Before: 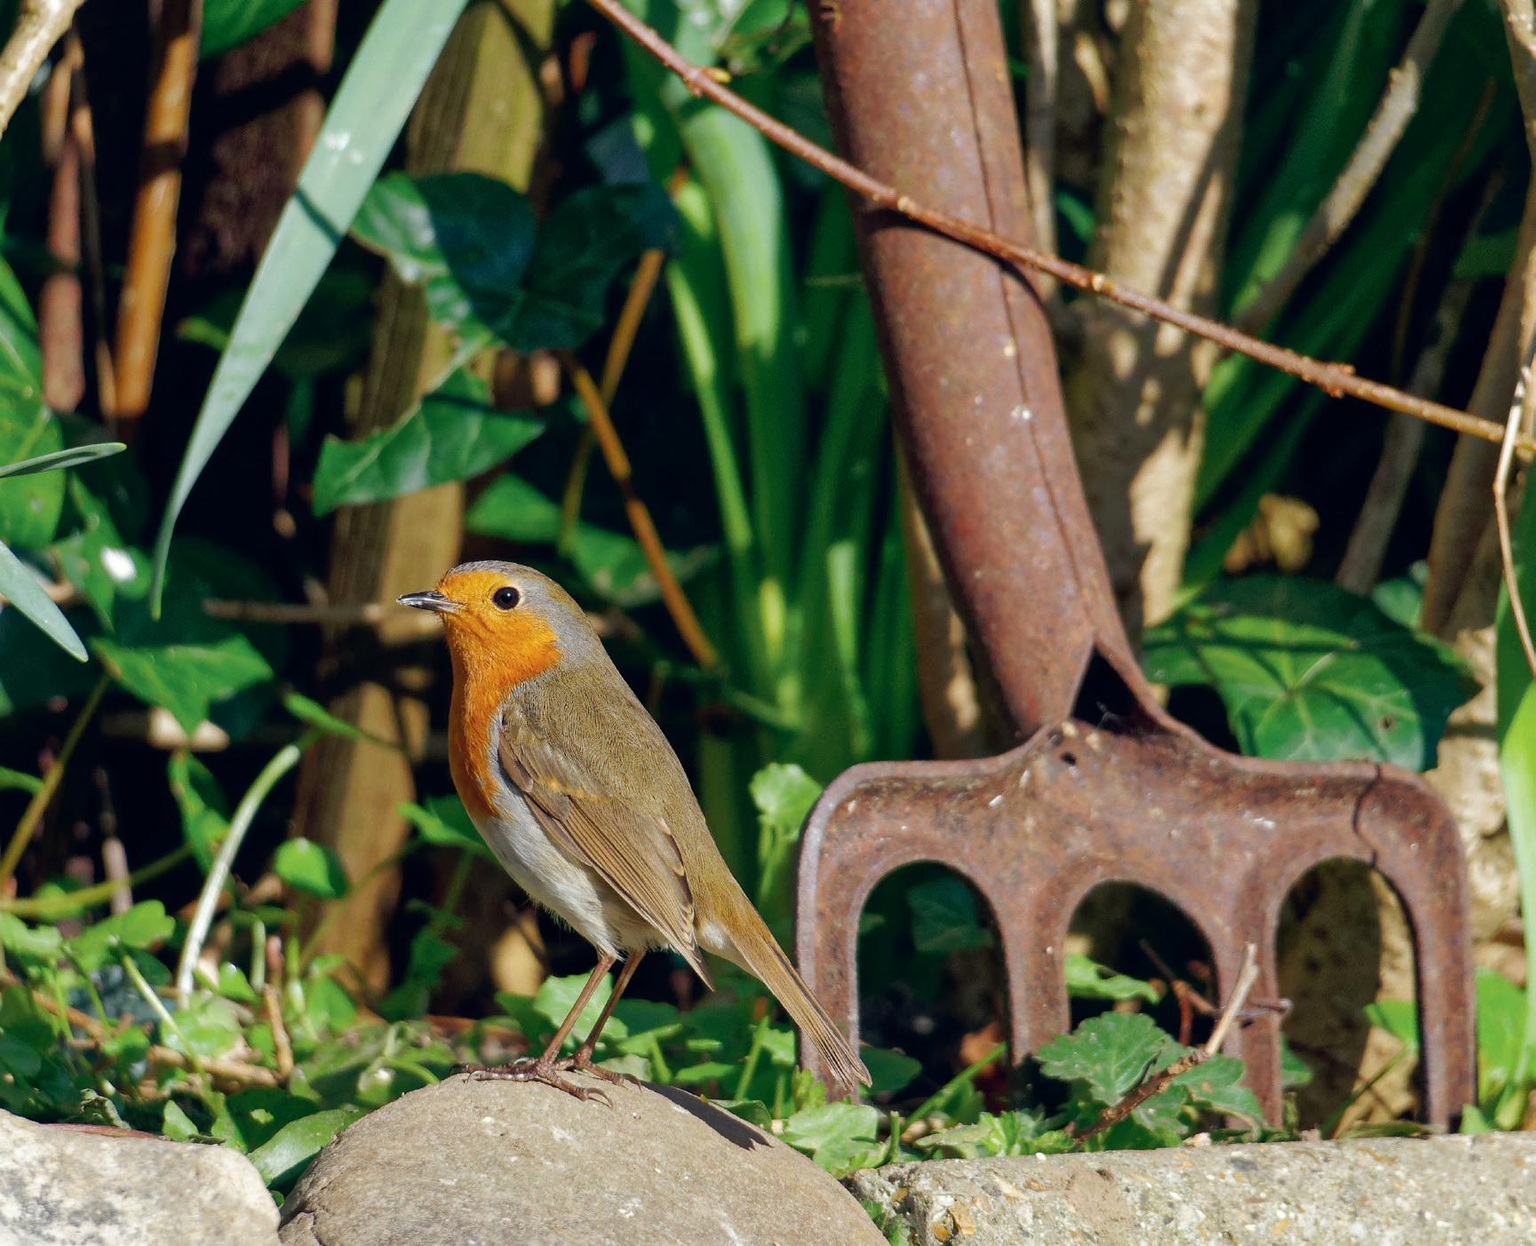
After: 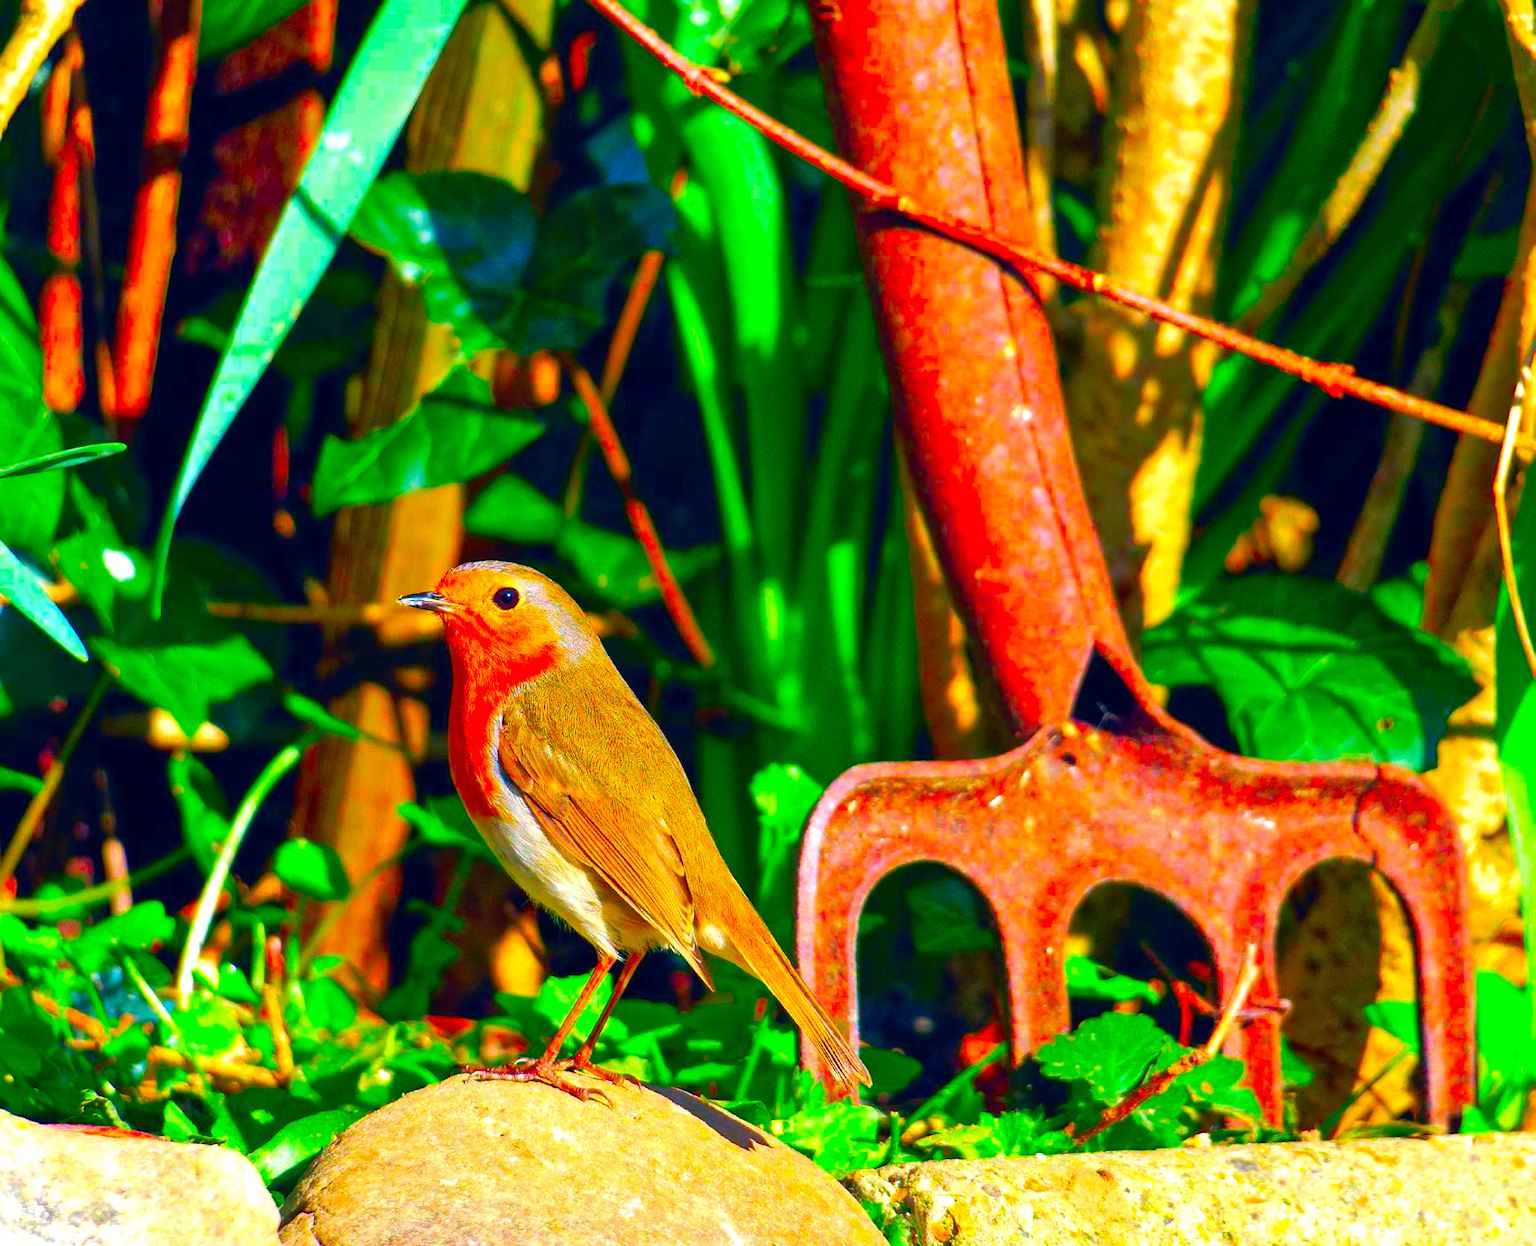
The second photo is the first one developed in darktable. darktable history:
color balance: contrast 6.48%, output saturation 113.3%
exposure: black level correction 0, exposure 0.7 EV, compensate exposure bias true, compensate highlight preservation false
color correction: highlights a* 1.59, highlights b* -1.7, saturation 2.48
color balance rgb: perceptual saturation grading › global saturation 20%, global vibrance 20%
